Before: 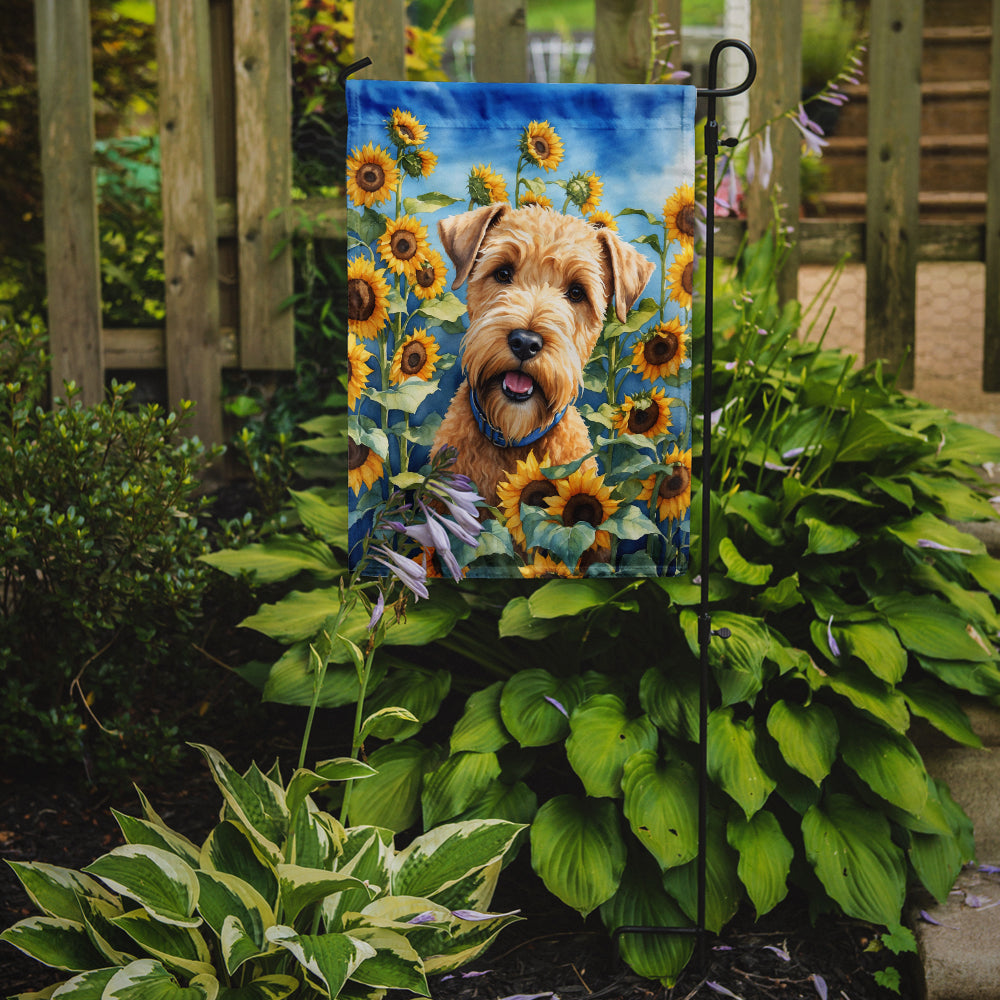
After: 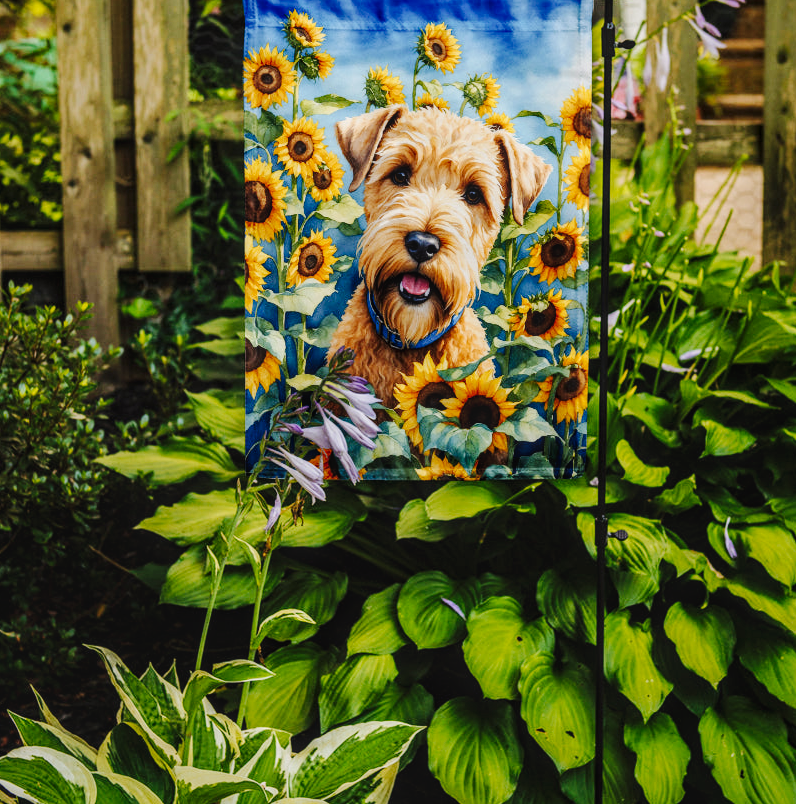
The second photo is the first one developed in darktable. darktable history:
crop and rotate: left 10.36%, top 9.894%, right 9.997%, bottom 9.672%
local contrast: on, module defaults
tone curve: curves: ch0 [(0, 0) (0.003, 0.036) (0.011, 0.039) (0.025, 0.039) (0.044, 0.043) (0.069, 0.05) (0.1, 0.072) (0.136, 0.102) (0.177, 0.144) (0.224, 0.204) (0.277, 0.288) (0.335, 0.384) (0.399, 0.477) (0.468, 0.575) (0.543, 0.652) (0.623, 0.724) (0.709, 0.785) (0.801, 0.851) (0.898, 0.915) (1, 1)], preserve colors none
